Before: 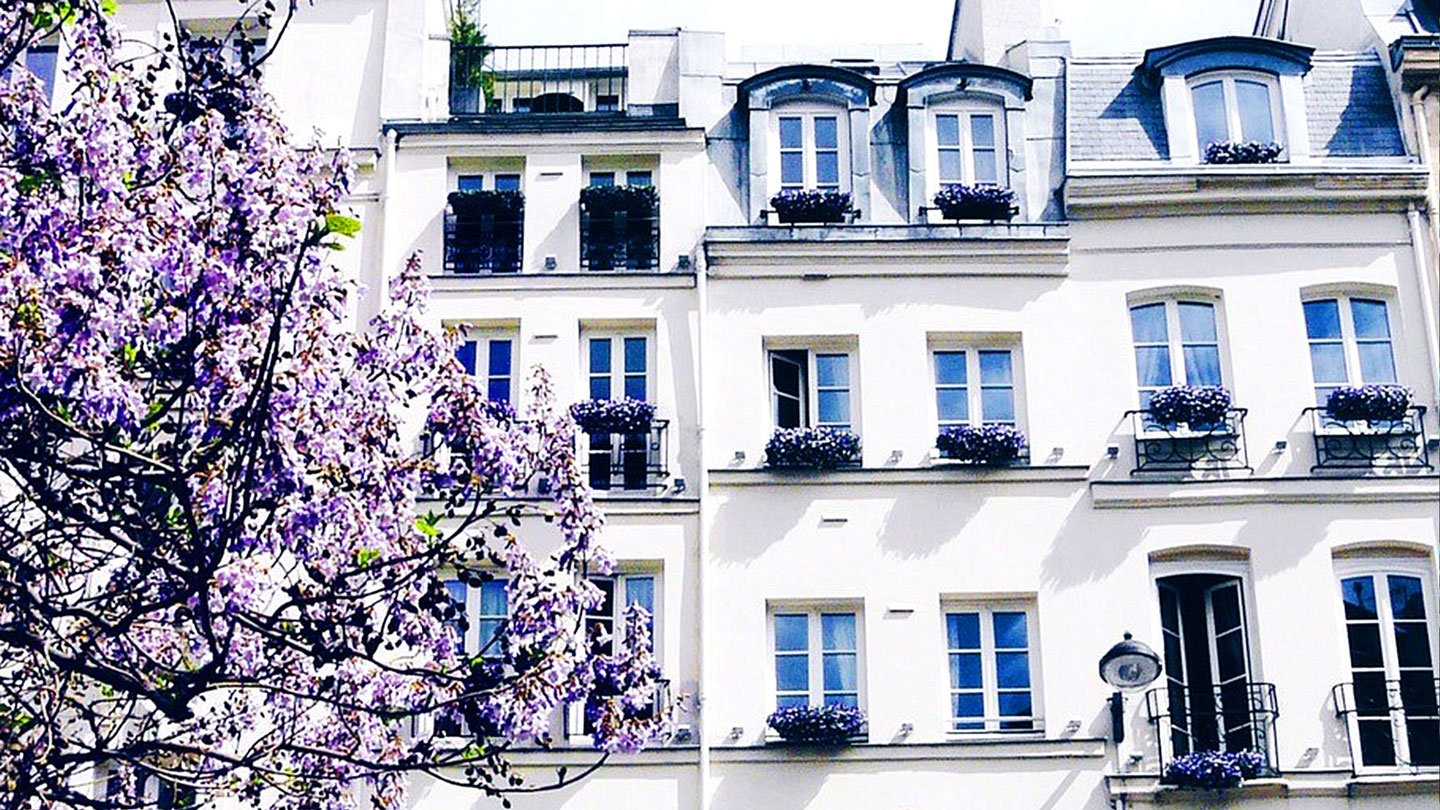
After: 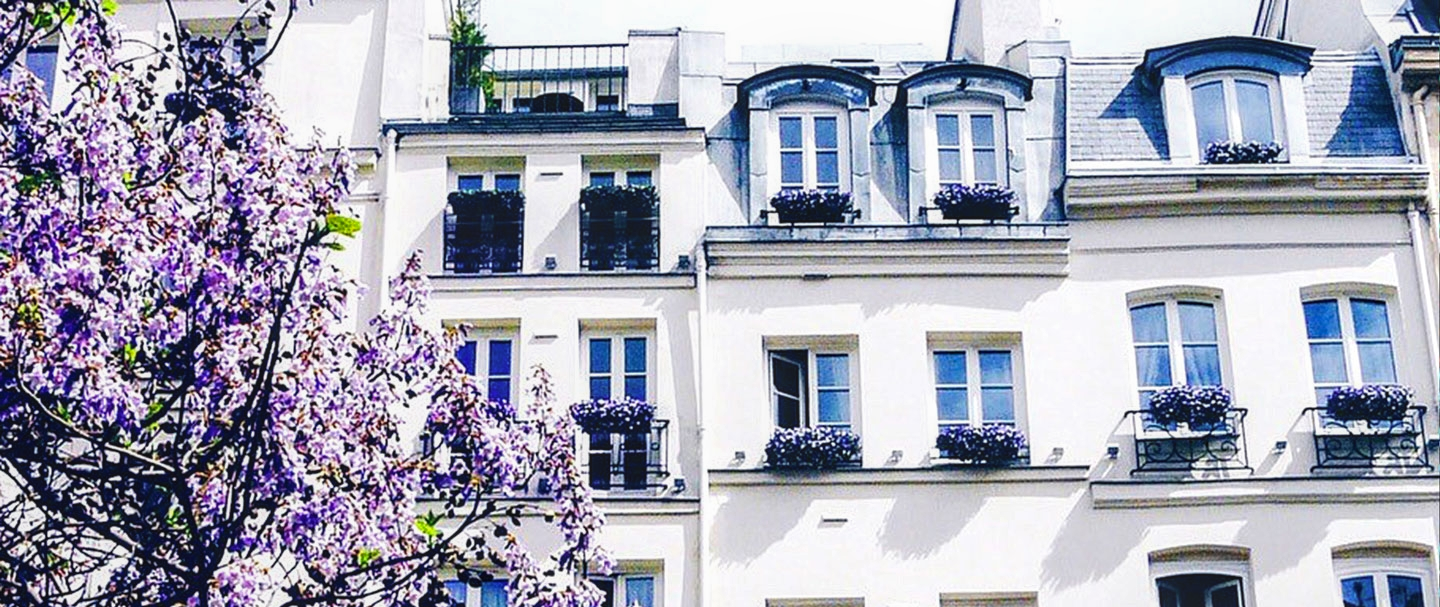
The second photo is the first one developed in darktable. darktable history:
local contrast: detail 117%
crop: bottom 24.988%
